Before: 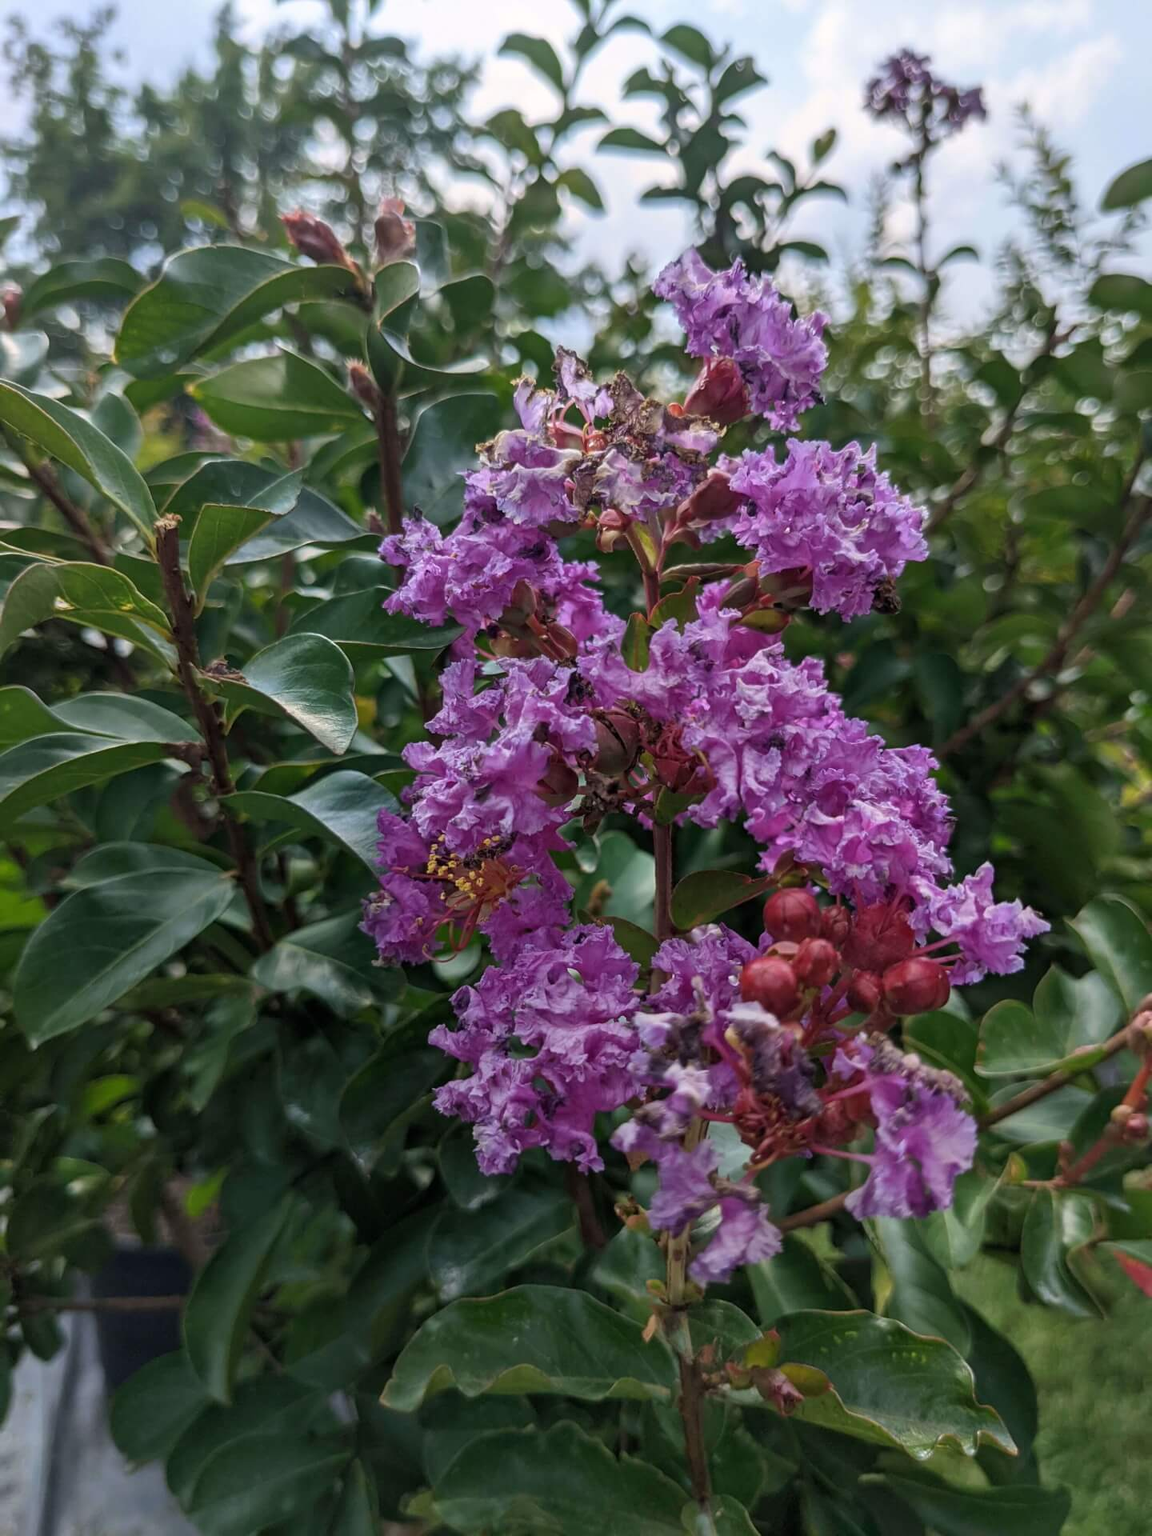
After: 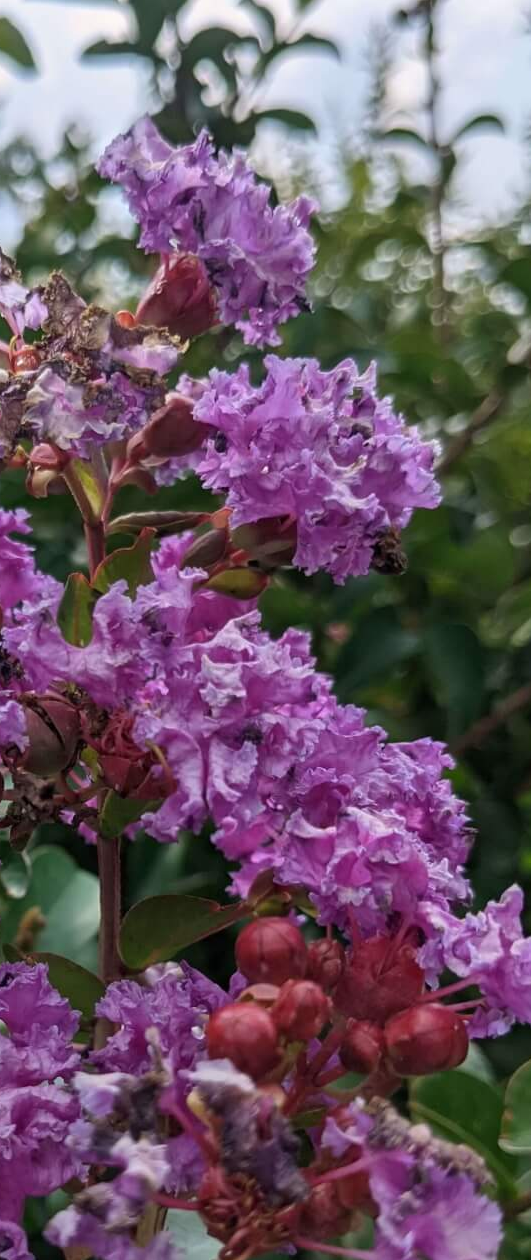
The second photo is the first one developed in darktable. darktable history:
exposure: compensate highlight preservation false
crop and rotate: left 49.936%, top 10.094%, right 13.136%, bottom 24.256%
